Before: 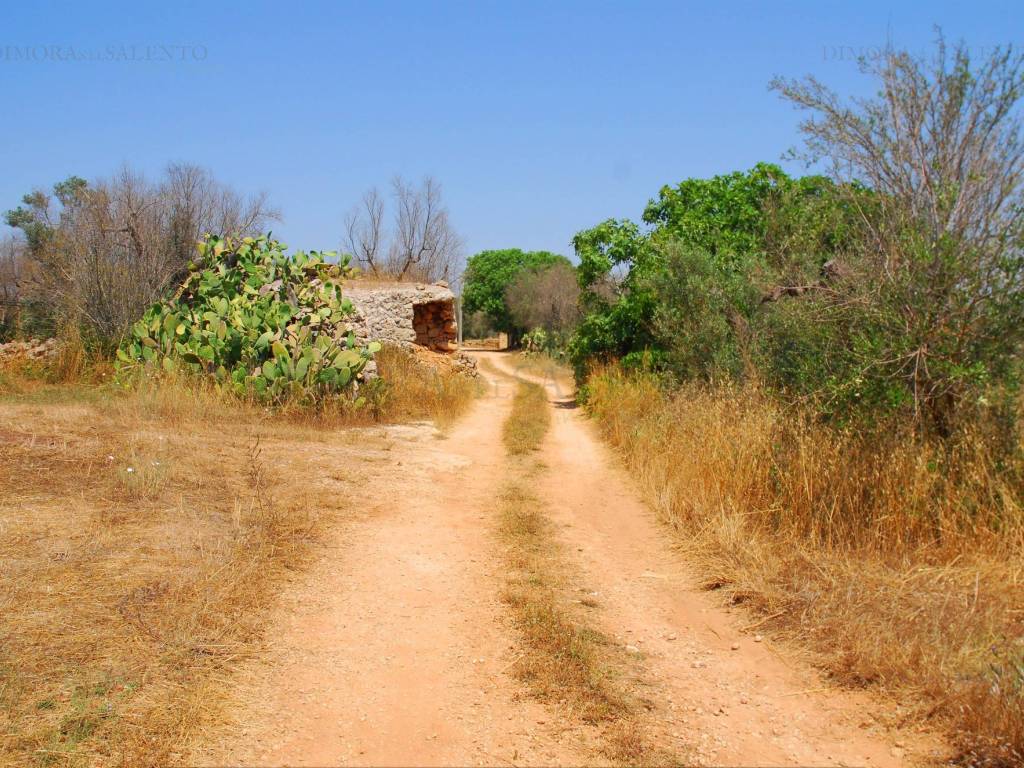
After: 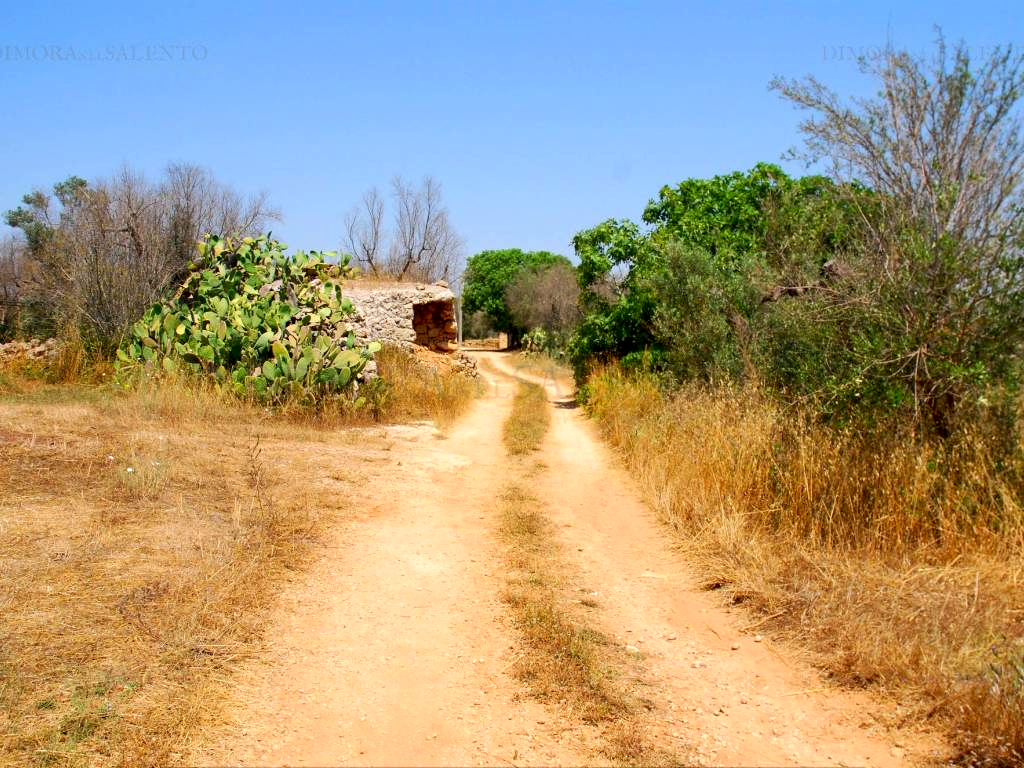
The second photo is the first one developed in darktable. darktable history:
tone equalizer: -8 EV -0.417 EV, -7 EV -0.389 EV, -6 EV -0.333 EV, -5 EV -0.222 EV, -3 EV 0.222 EV, -2 EV 0.333 EV, -1 EV 0.389 EV, +0 EV 0.417 EV, edges refinement/feathering 500, mask exposure compensation -1.57 EV, preserve details no
exposure: black level correction 0.012, compensate highlight preservation false
